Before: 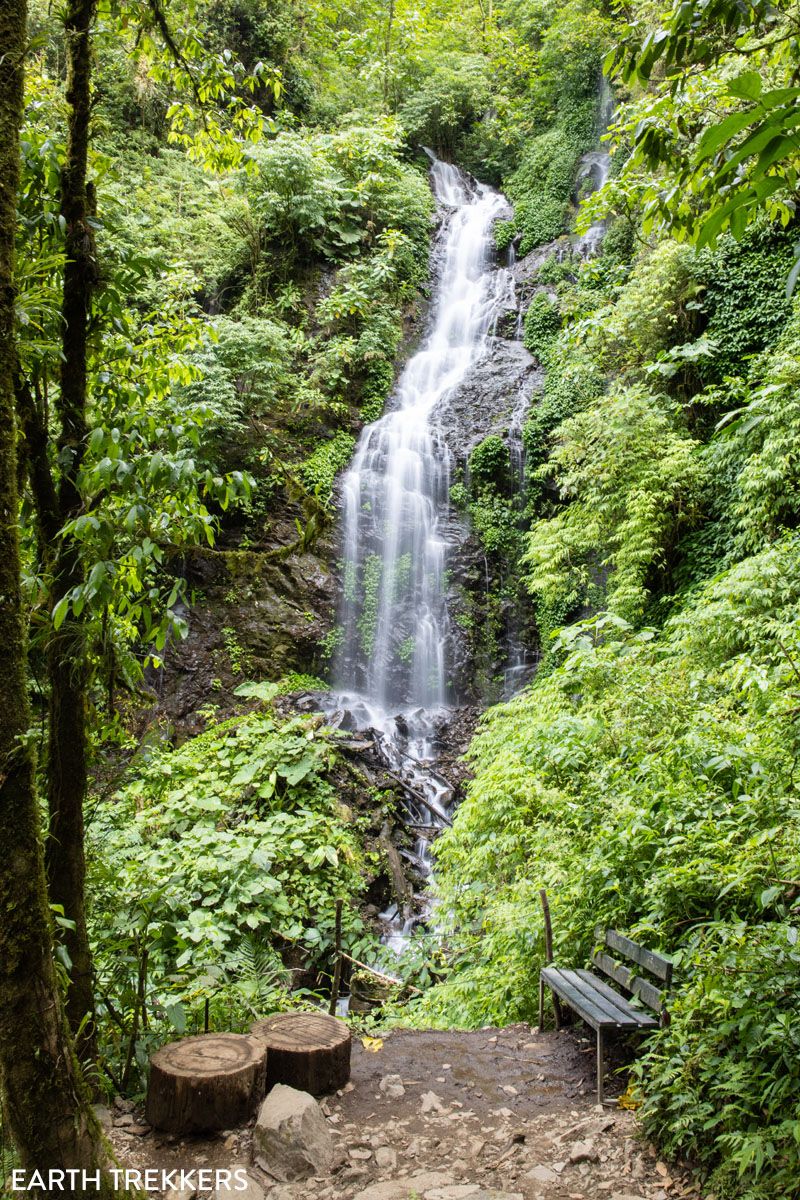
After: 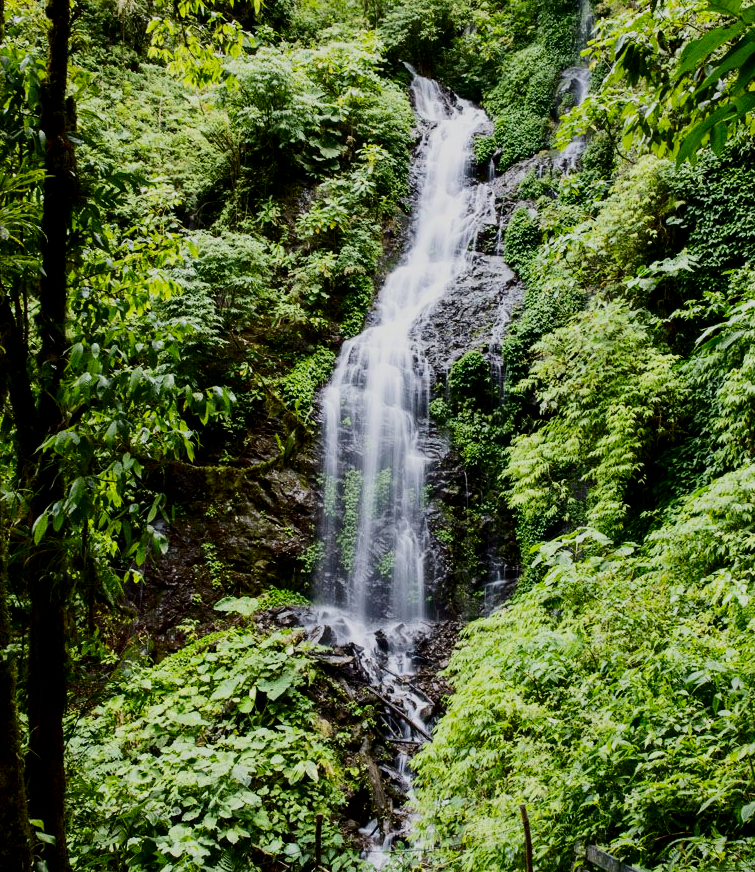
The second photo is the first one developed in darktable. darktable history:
crop: left 2.539%, top 7.094%, right 3.068%, bottom 20.156%
contrast brightness saturation: contrast 0.242, brightness -0.237, saturation 0.146
filmic rgb: black relative exposure -7.65 EV, white relative exposure 4.56 EV, hardness 3.61
exposure: compensate highlight preservation false
